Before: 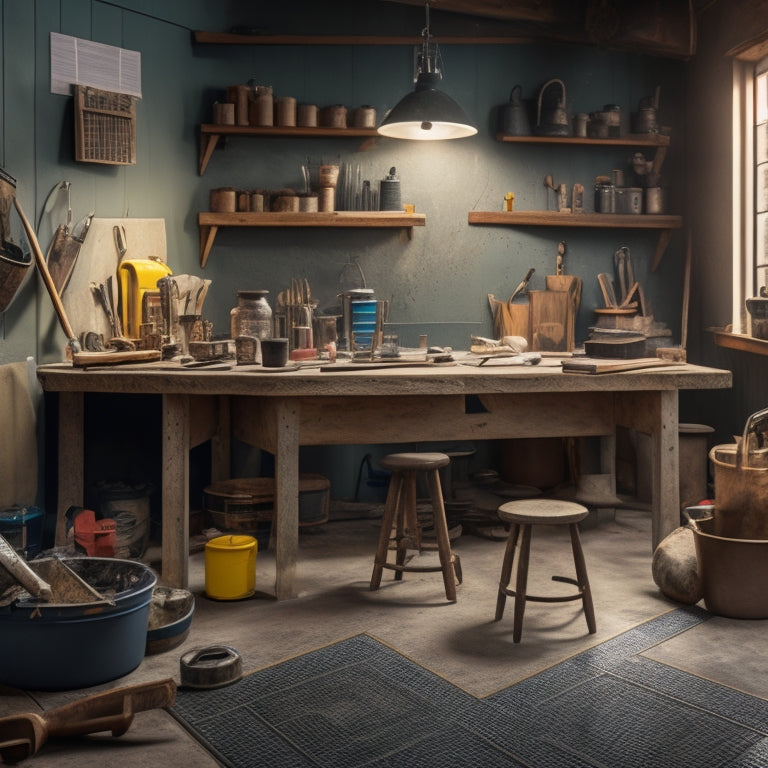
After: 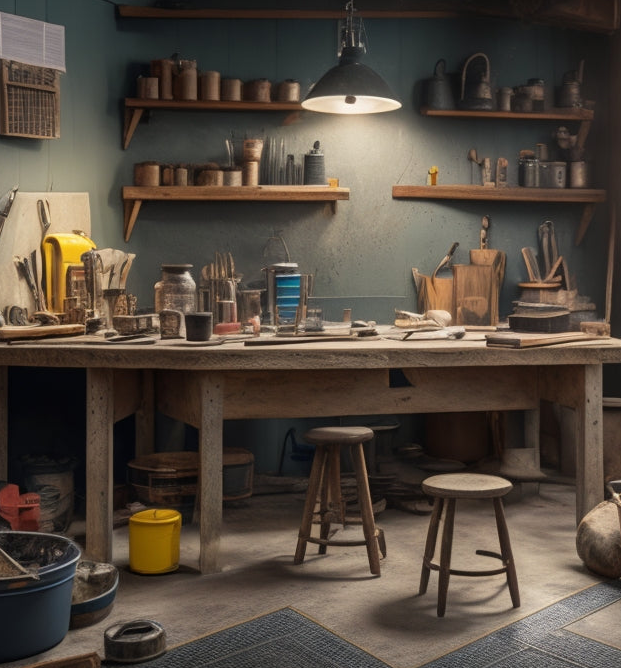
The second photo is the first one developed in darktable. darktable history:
crop: left 9.929%, top 3.475%, right 9.188%, bottom 9.529%
exposure: compensate highlight preservation false
